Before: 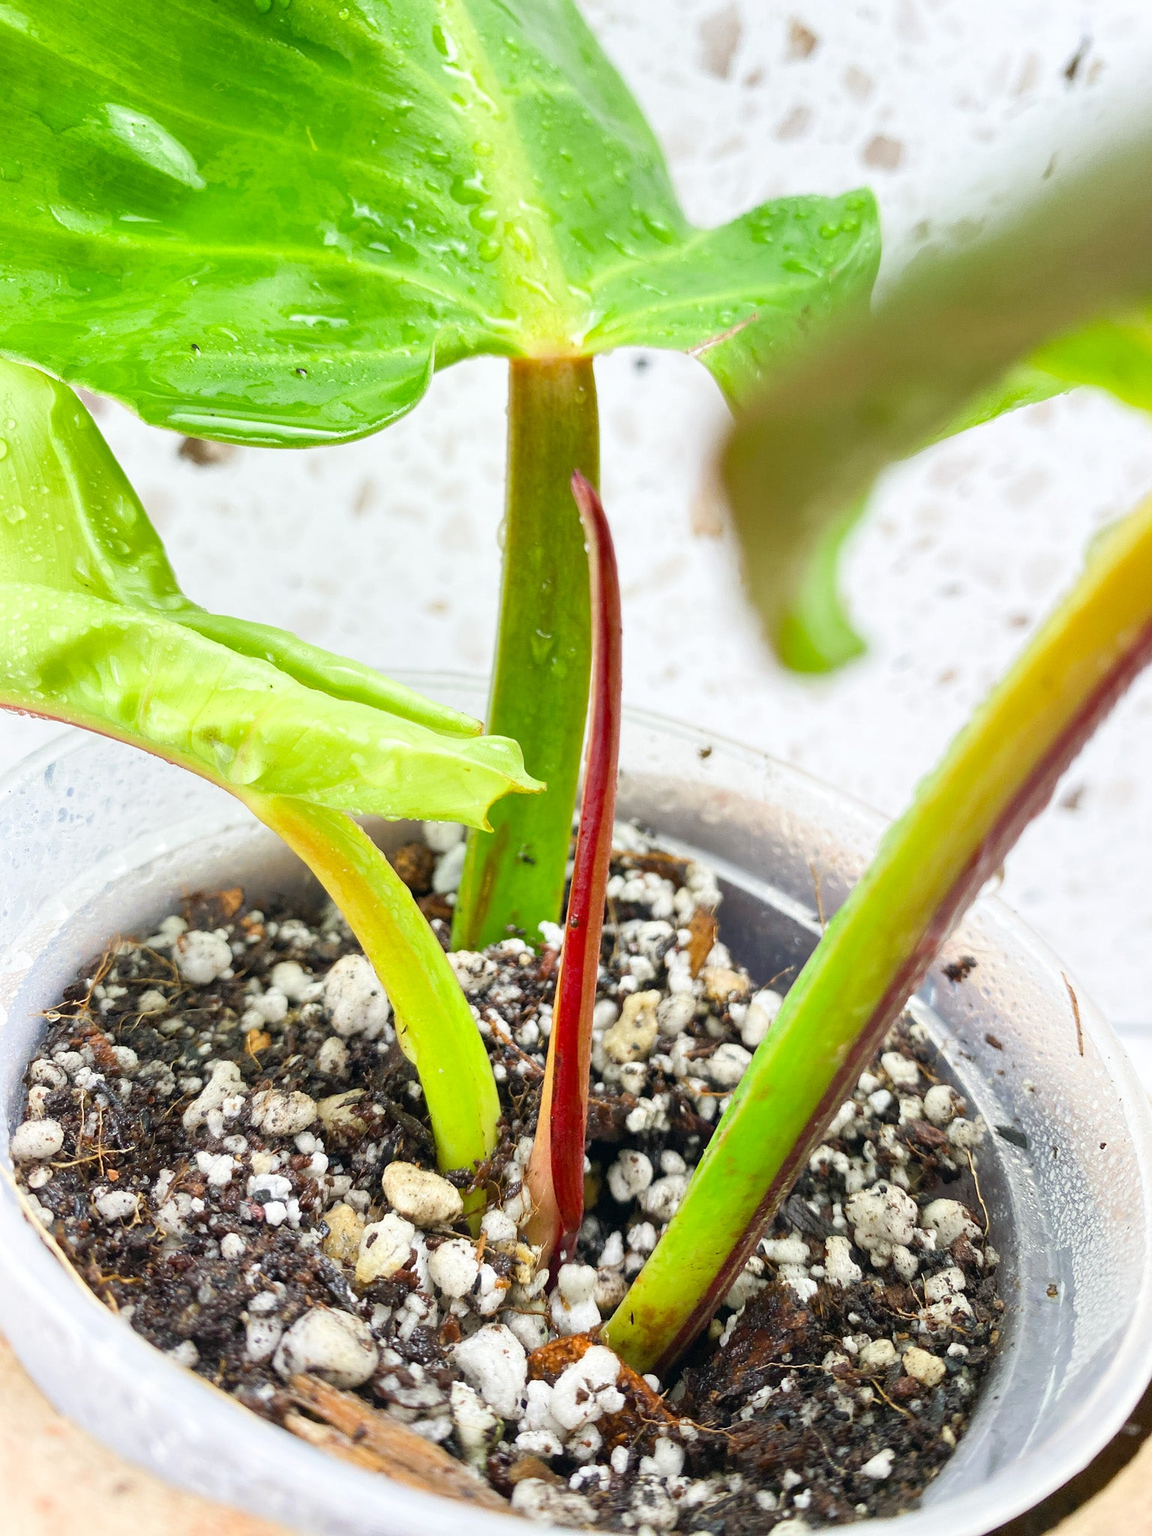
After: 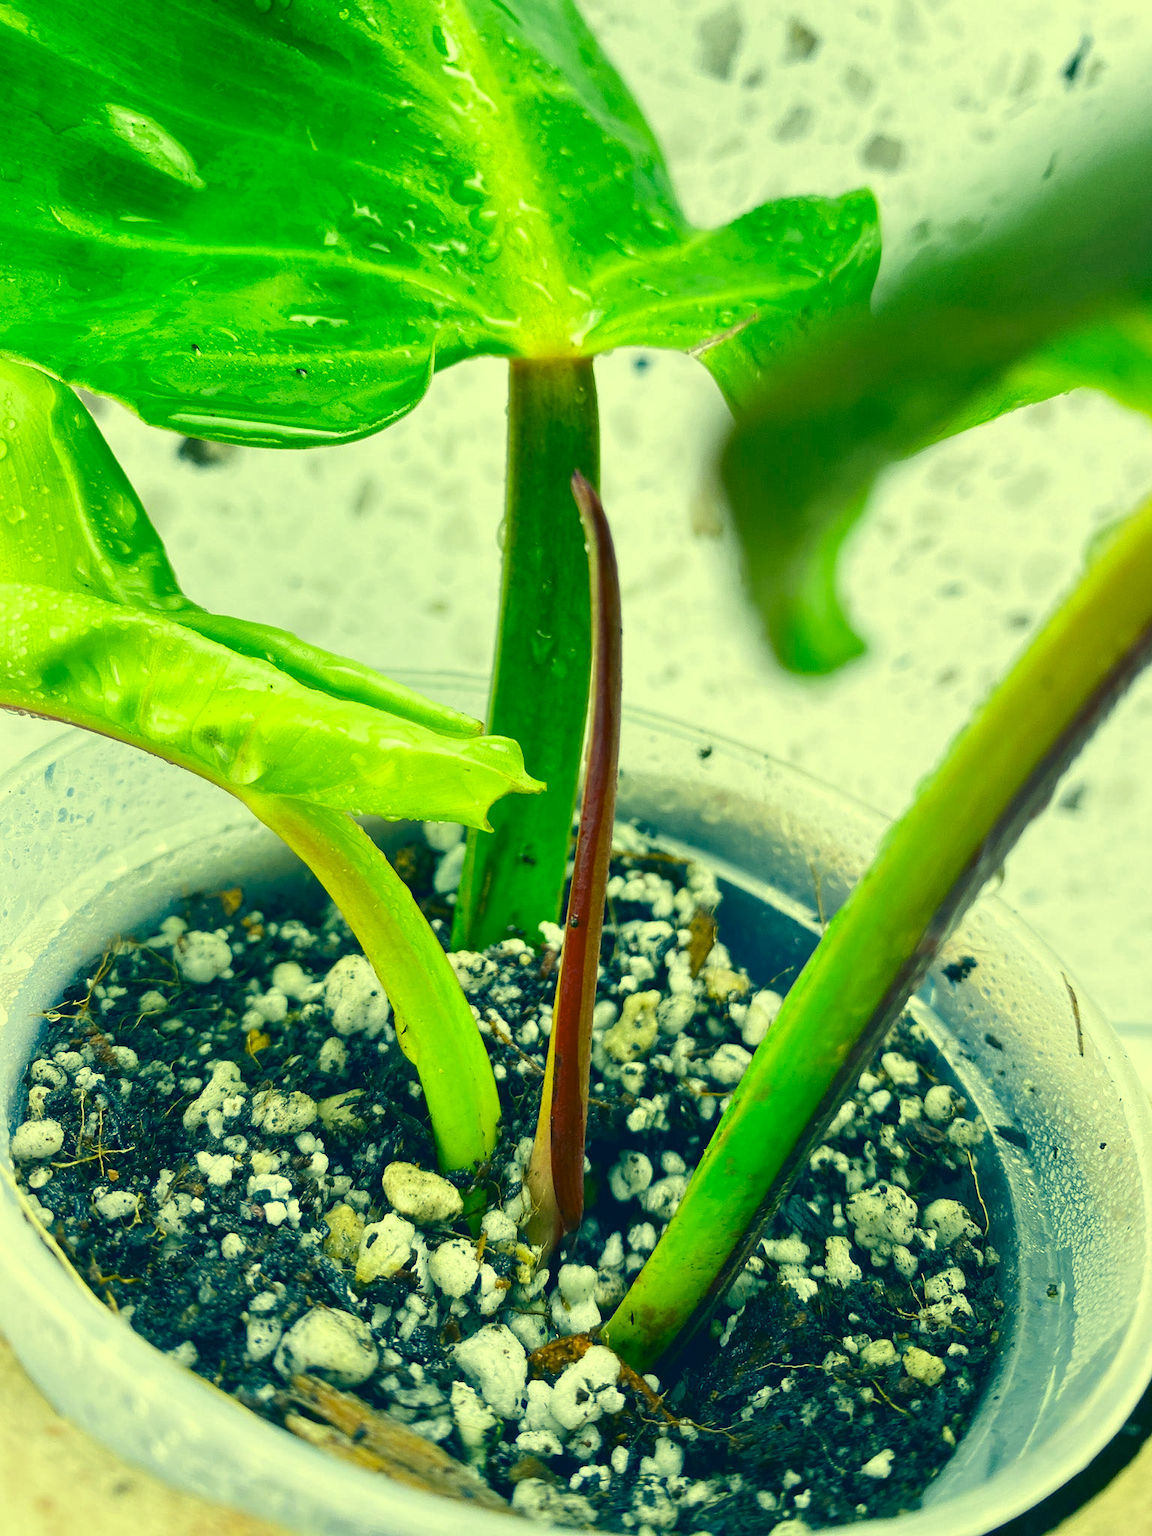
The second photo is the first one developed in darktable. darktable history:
contrast brightness saturation: brightness -0.21, saturation 0.081
color correction: highlights a* -15.36, highlights b* 39.56, shadows a* -39.47, shadows b* -25.86
shadows and highlights: shadows 25.07, highlights -23.3
tone equalizer: on, module defaults
